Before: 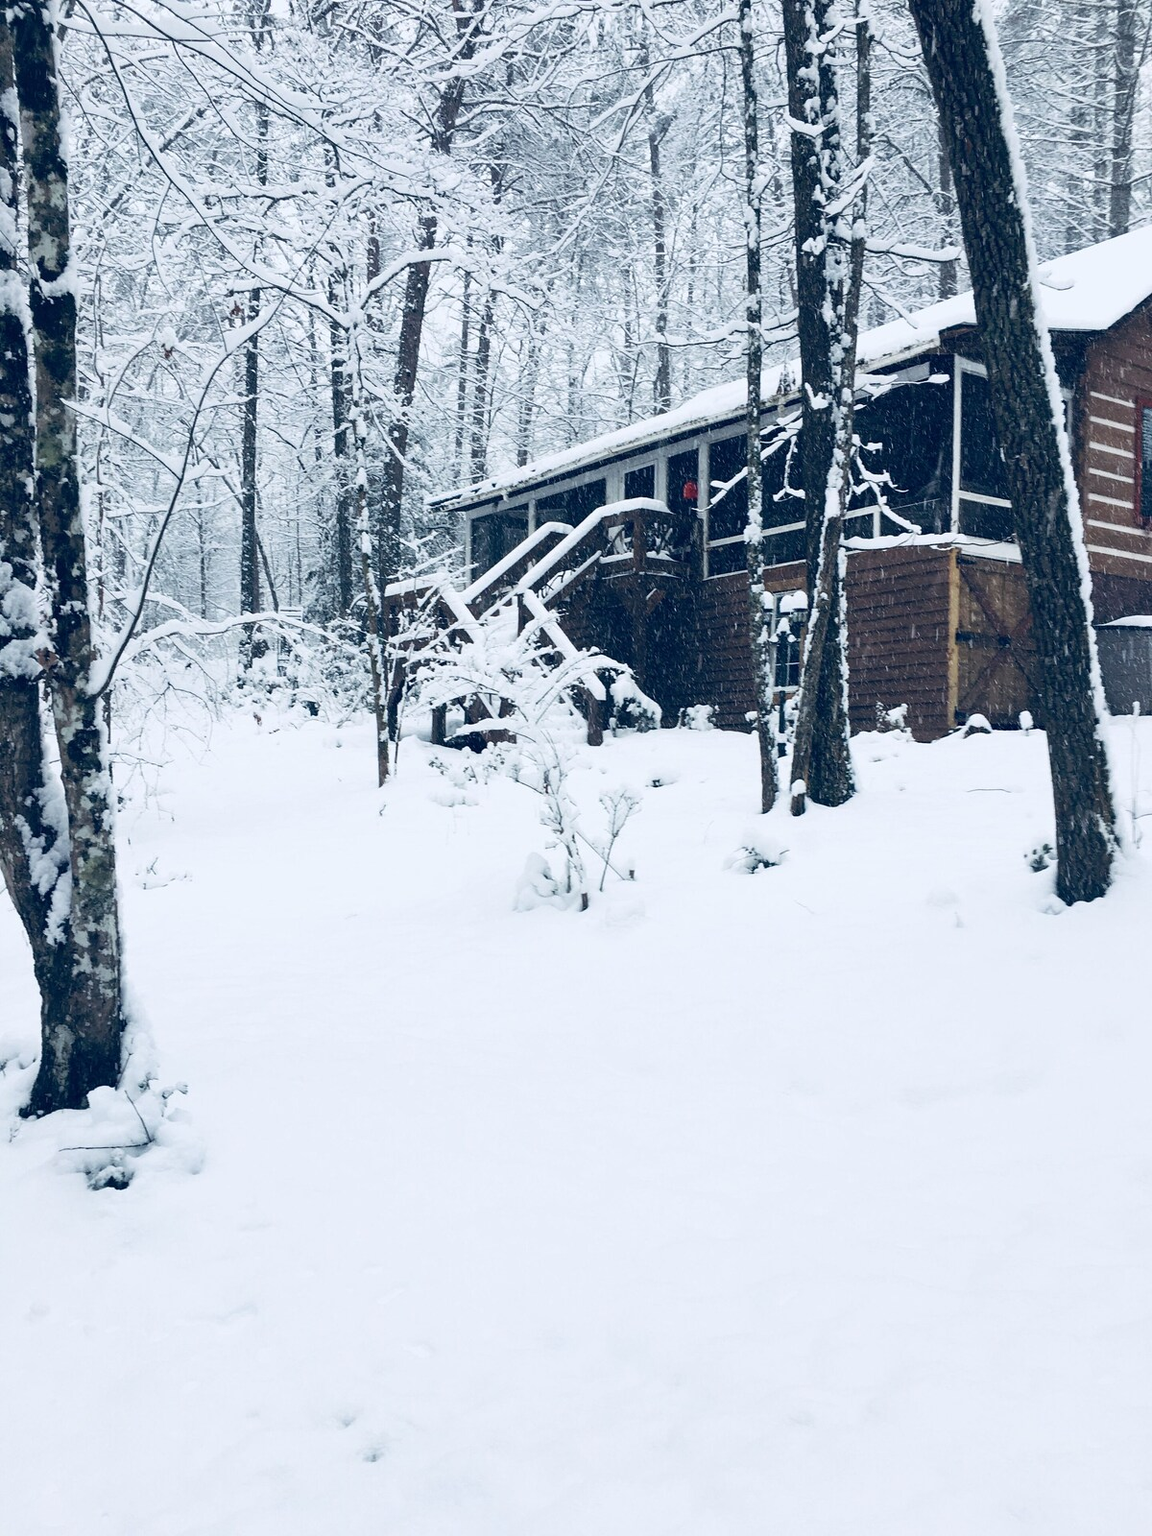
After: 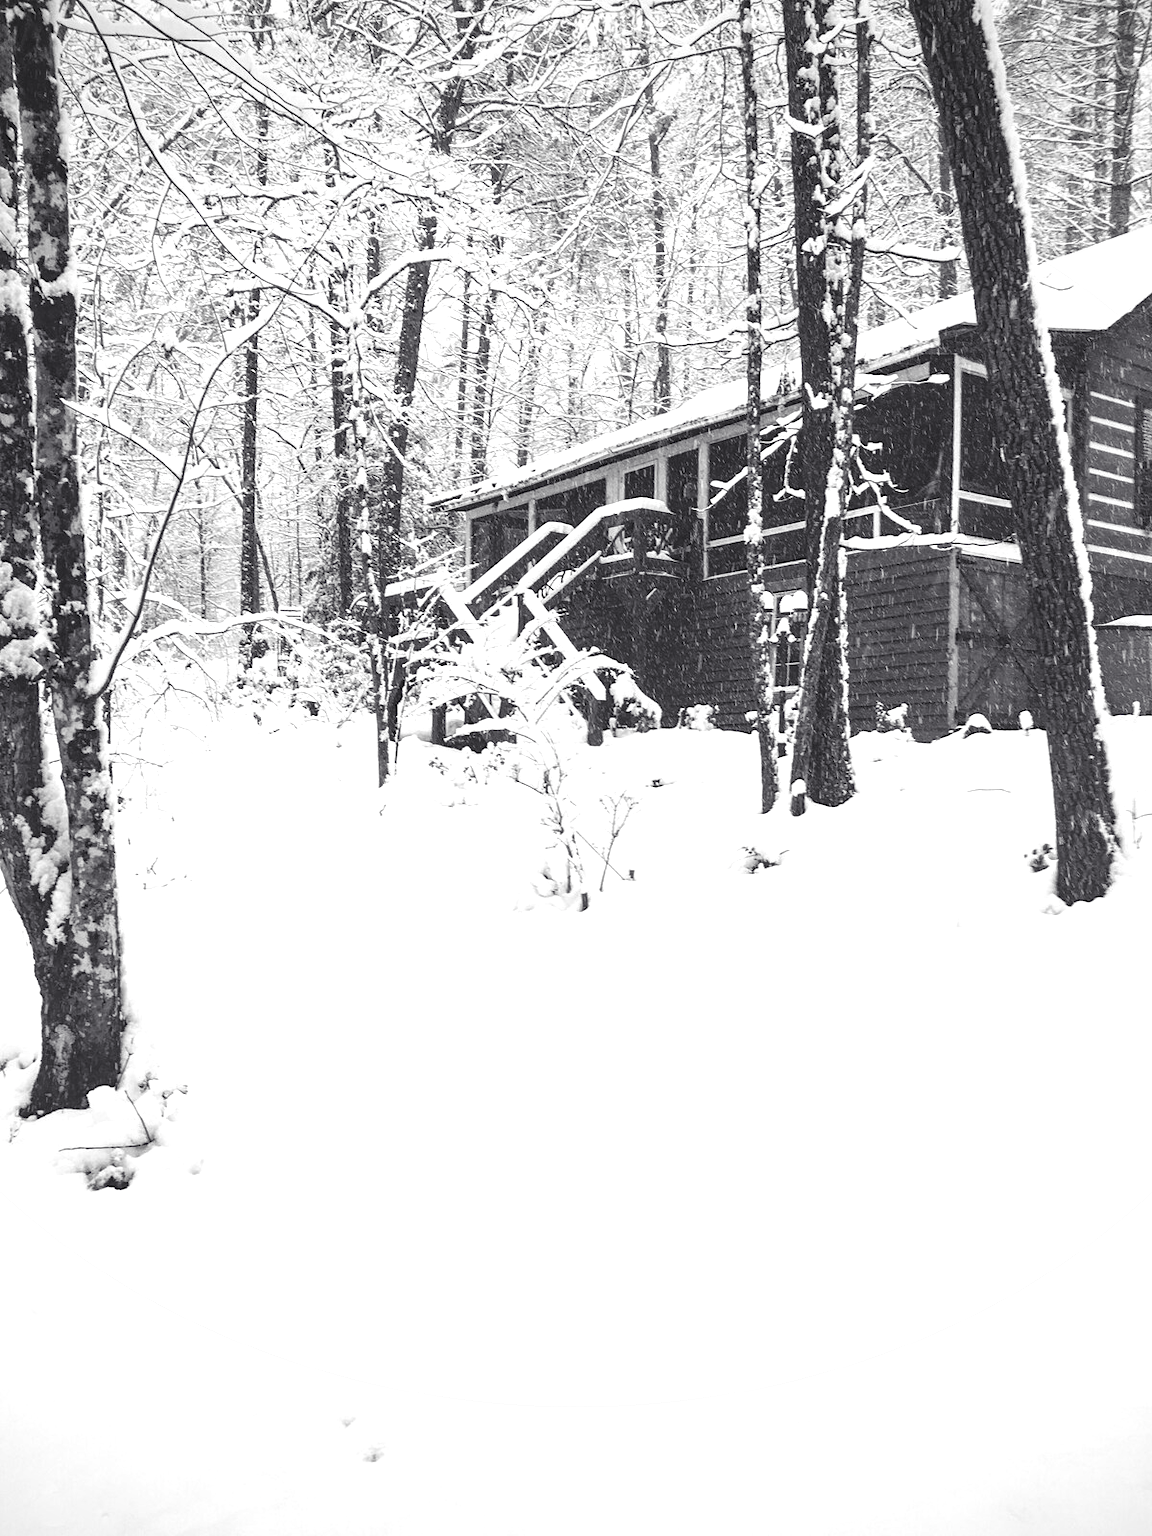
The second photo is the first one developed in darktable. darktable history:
color calibration: output gray [0.253, 0.26, 0.487, 0], x 0.37, y 0.382, temperature 4314.51 K
exposure: black level correction 0.001, compensate highlight preservation false
local contrast: on, module defaults
vignetting: fall-off start 100.15%, fall-off radius 70.95%, saturation -0.638, width/height ratio 1.171, unbound false
color balance rgb: shadows lift › chroma 2.986%, shadows lift › hue 280.22°, perceptual saturation grading › global saturation 17.655%, perceptual brilliance grading › global brilliance 11.338%, global vibrance 20%
